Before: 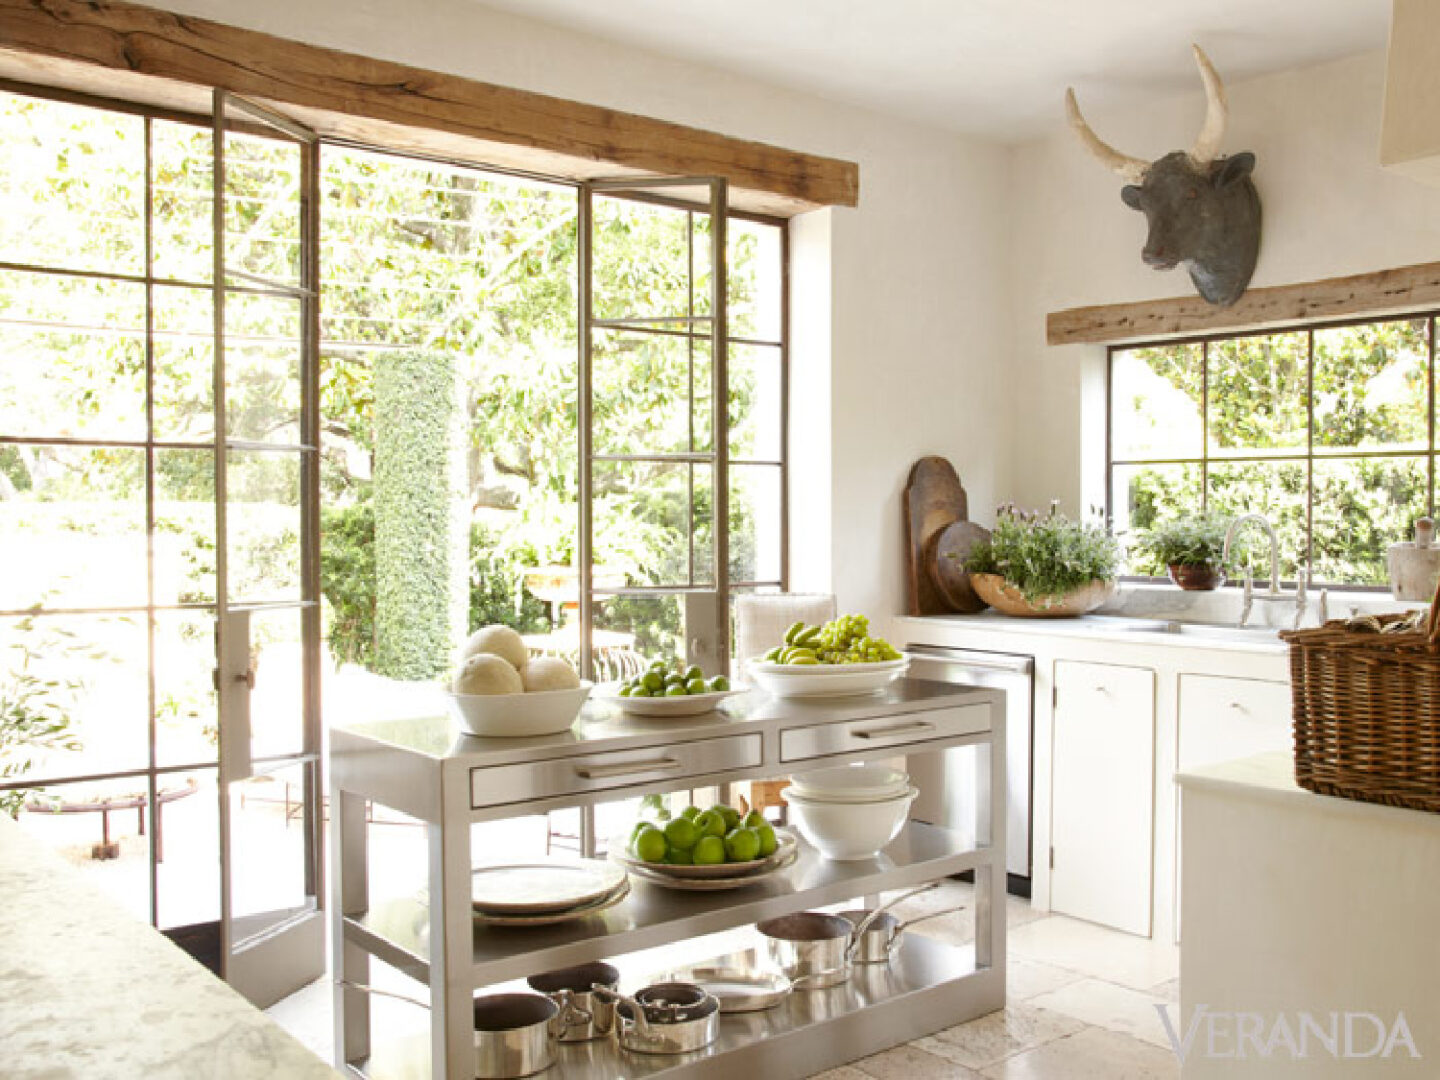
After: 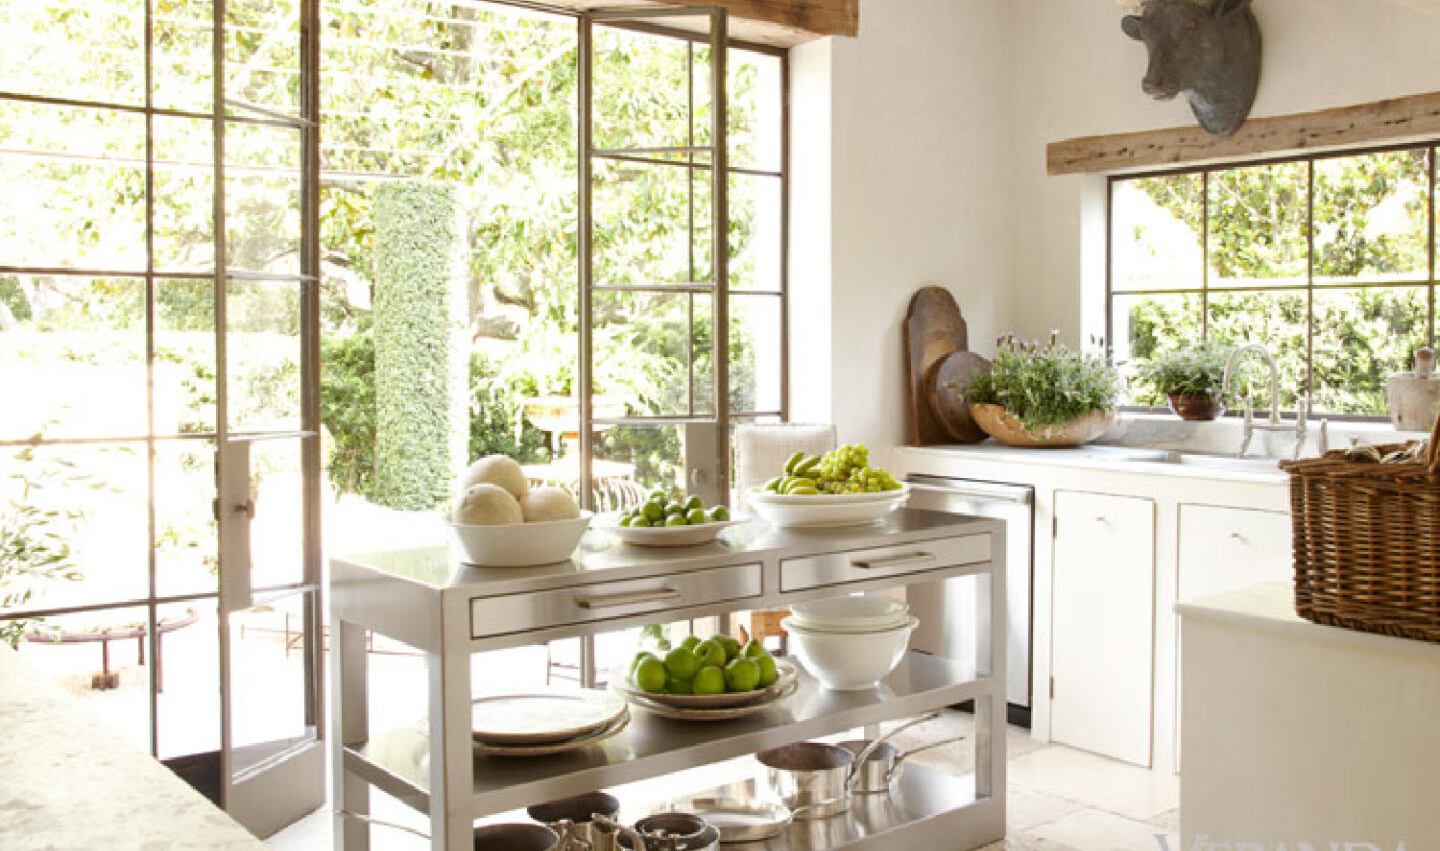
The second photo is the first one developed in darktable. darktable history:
crop and rotate: top 15.812%, bottom 5.326%
